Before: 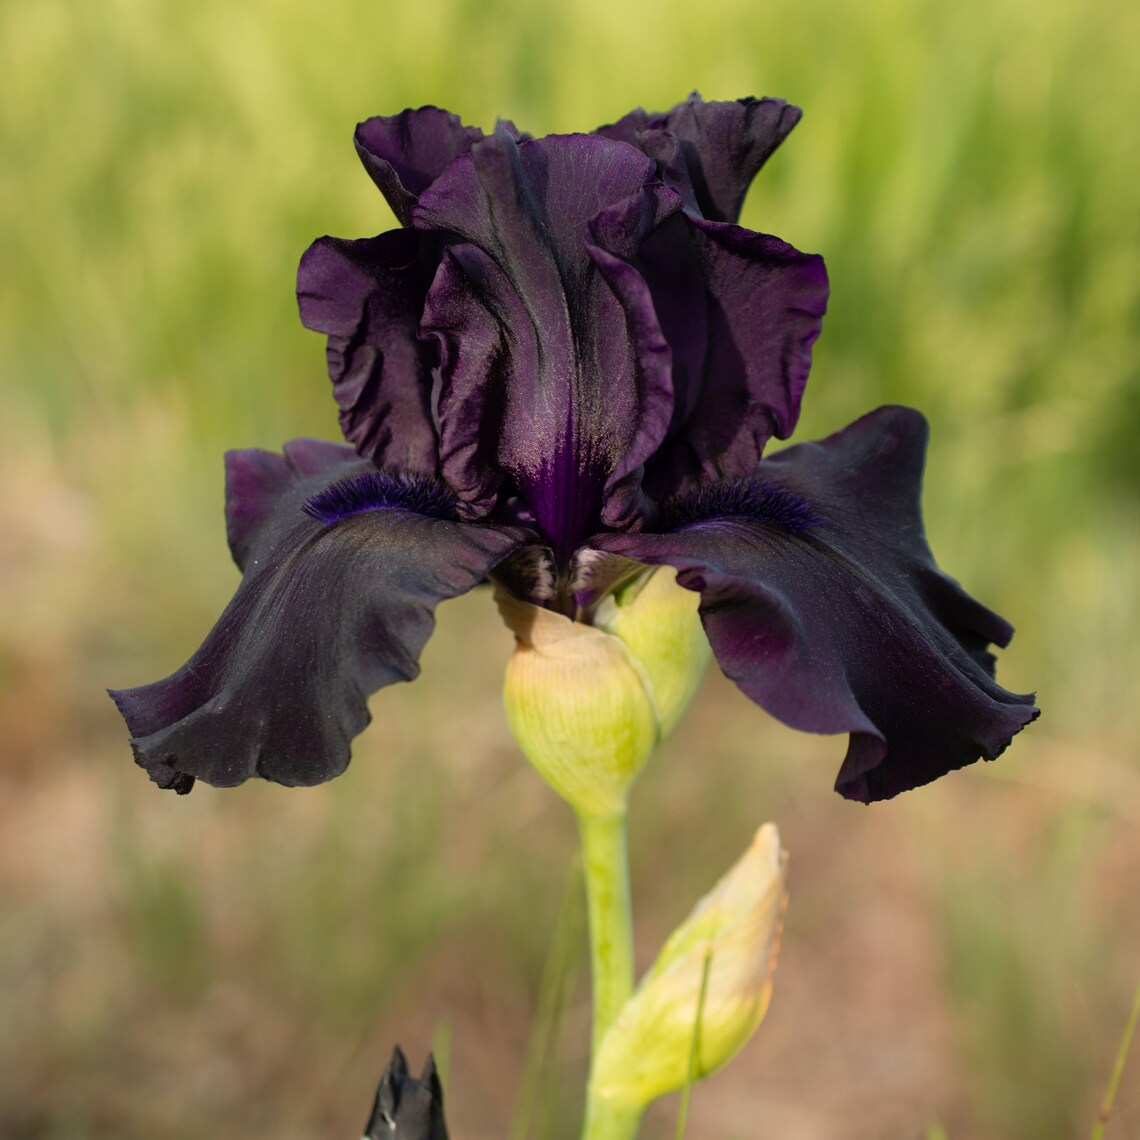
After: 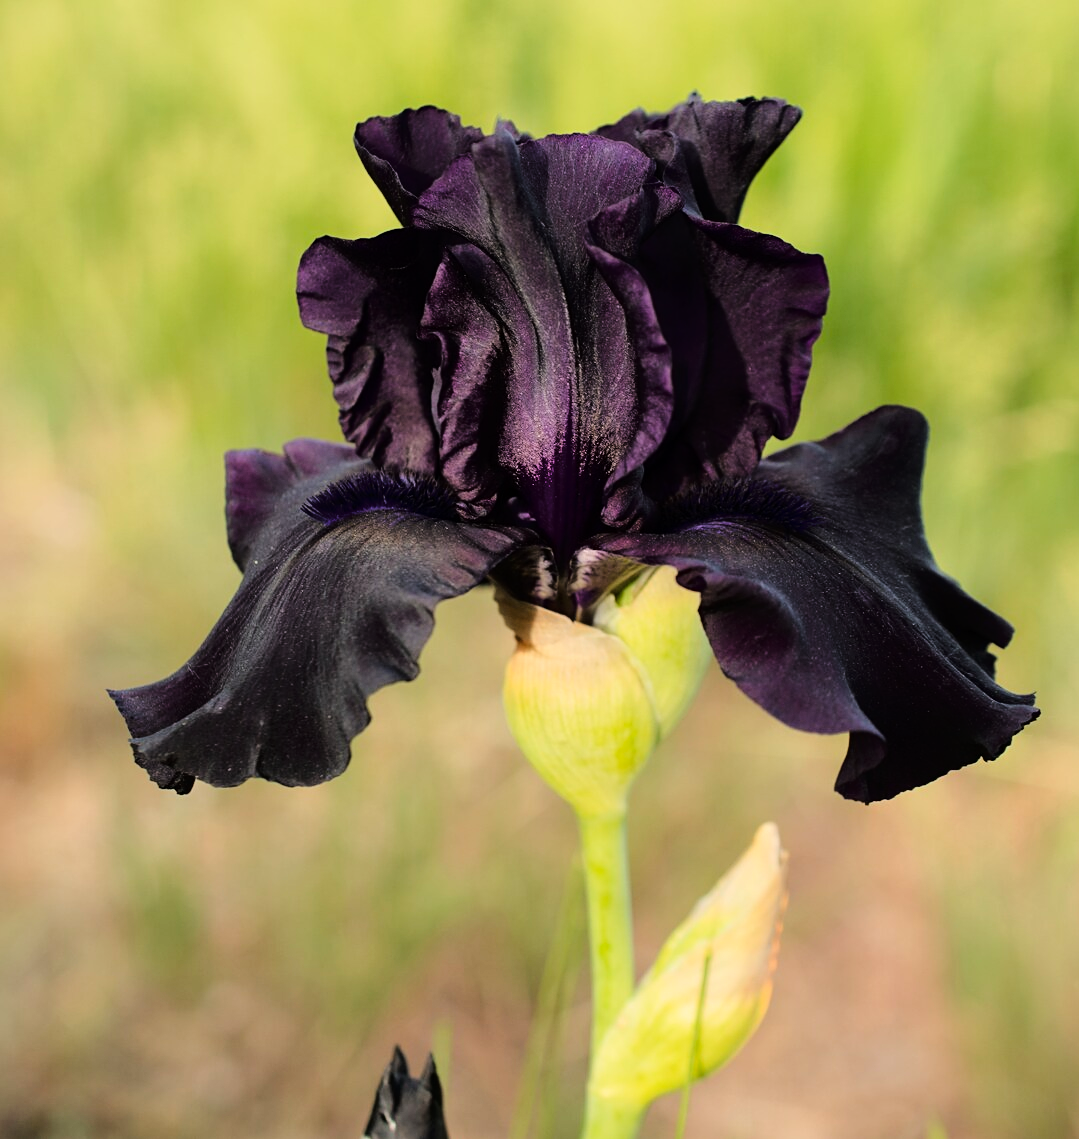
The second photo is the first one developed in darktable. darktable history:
crop and rotate: left 0%, right 5.296%
sharpen: amount 0.204
tone curve: curves: ch0 [(0, 0) (0.003, 0.001) (0.011, 0.006) (0.025, 0.012) (0.044, 0.018) (0.069, 0.025) (0.1, 0.045) (0.136, 0.074) (0.177, 0.124) (0.224, 0.196) (0.277, 0.289) (0.335, 0.396) (0.399, 0.495) (0.468, 0.585) (0.543, 0.663) (0.623, 0.728) (0.709, 0.808) (0.801, 0.87) (0.898, 0.932) (1, 1)], color space Lab, linked channels, preserve colors none
